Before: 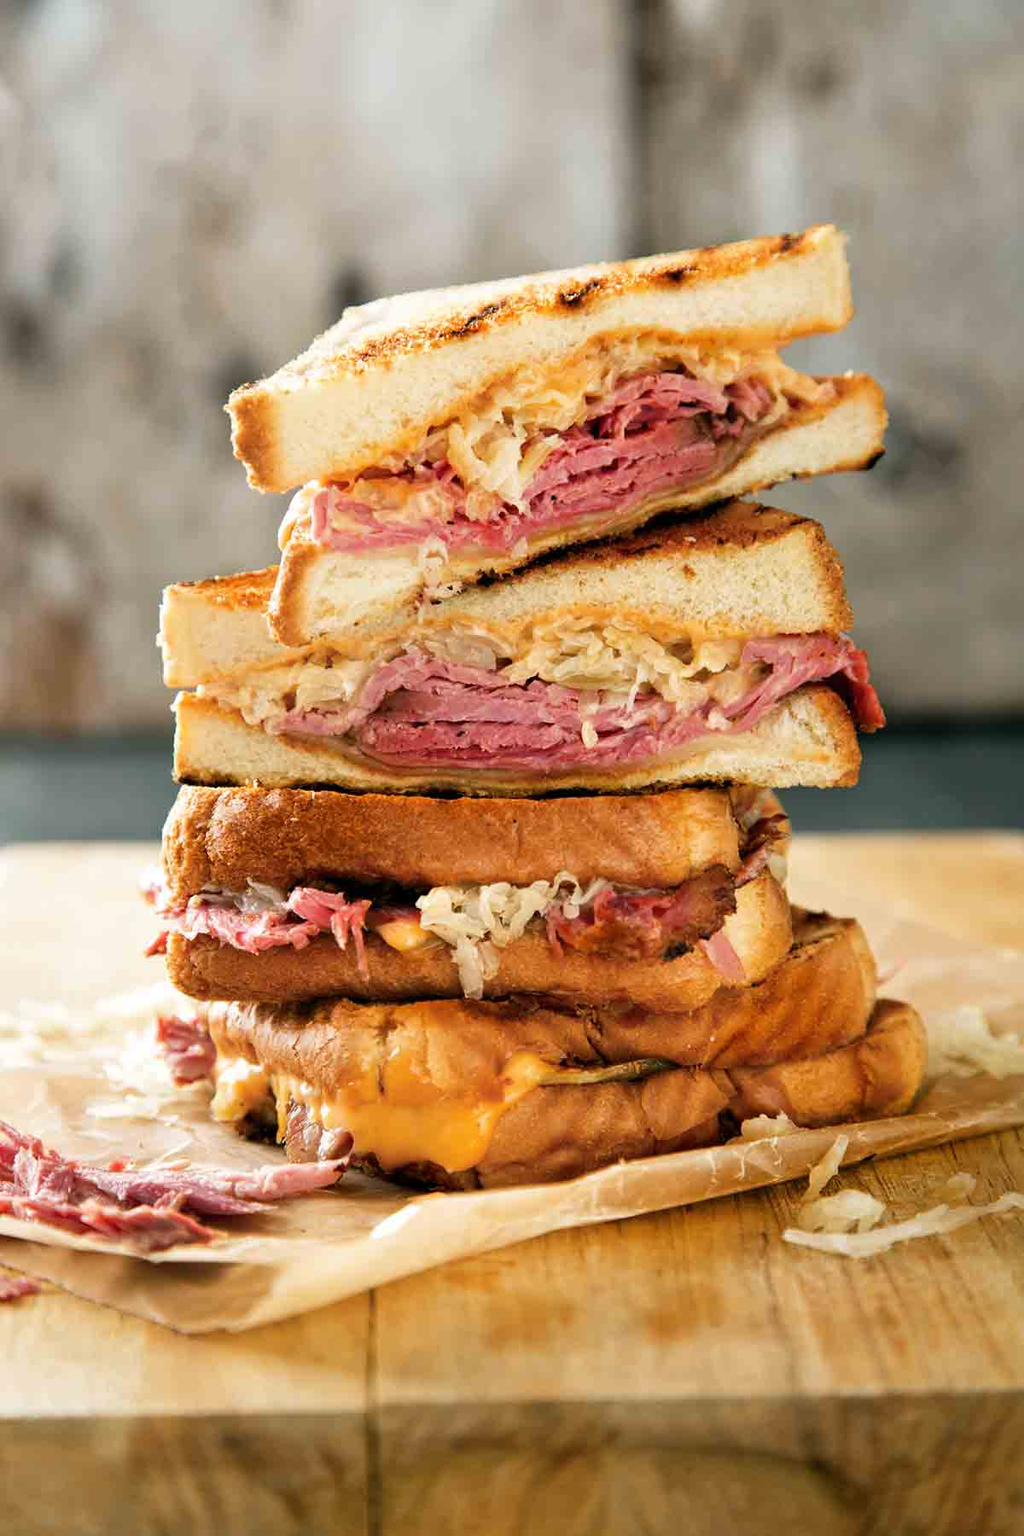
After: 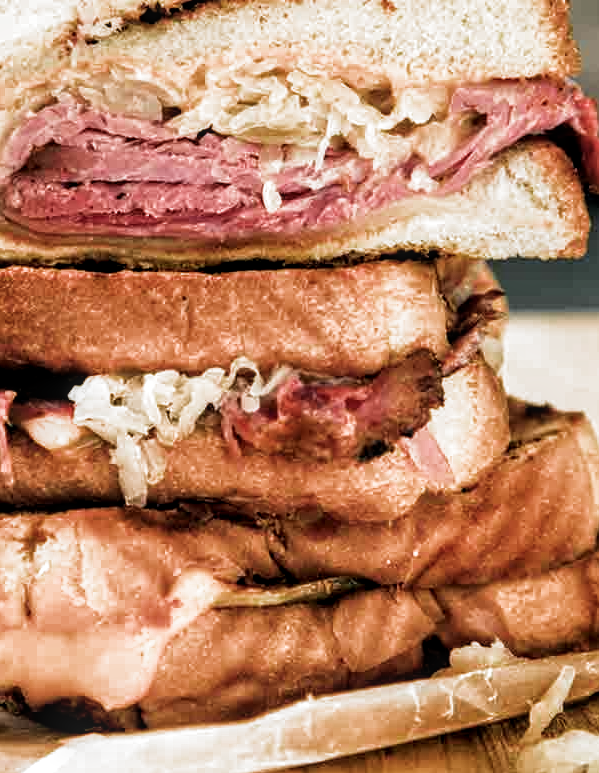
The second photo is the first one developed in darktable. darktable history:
local contrast: on, module defaults
crop: left 34.967%, top 36.913%, right 15.072%, bottom 20.091%
filmic rgb: black relative exposure -8.24 EV, white relative exposure 2.2 EV, target white luminance 99.901%, hardness 7.09, latitude 75.72%, contrast 1.316, highlights saturation mix -2.93%, shadows ↔ highlights balance 29.75%, color science v5 (2021), contrast in shadows safe, contrast in highlights safe
